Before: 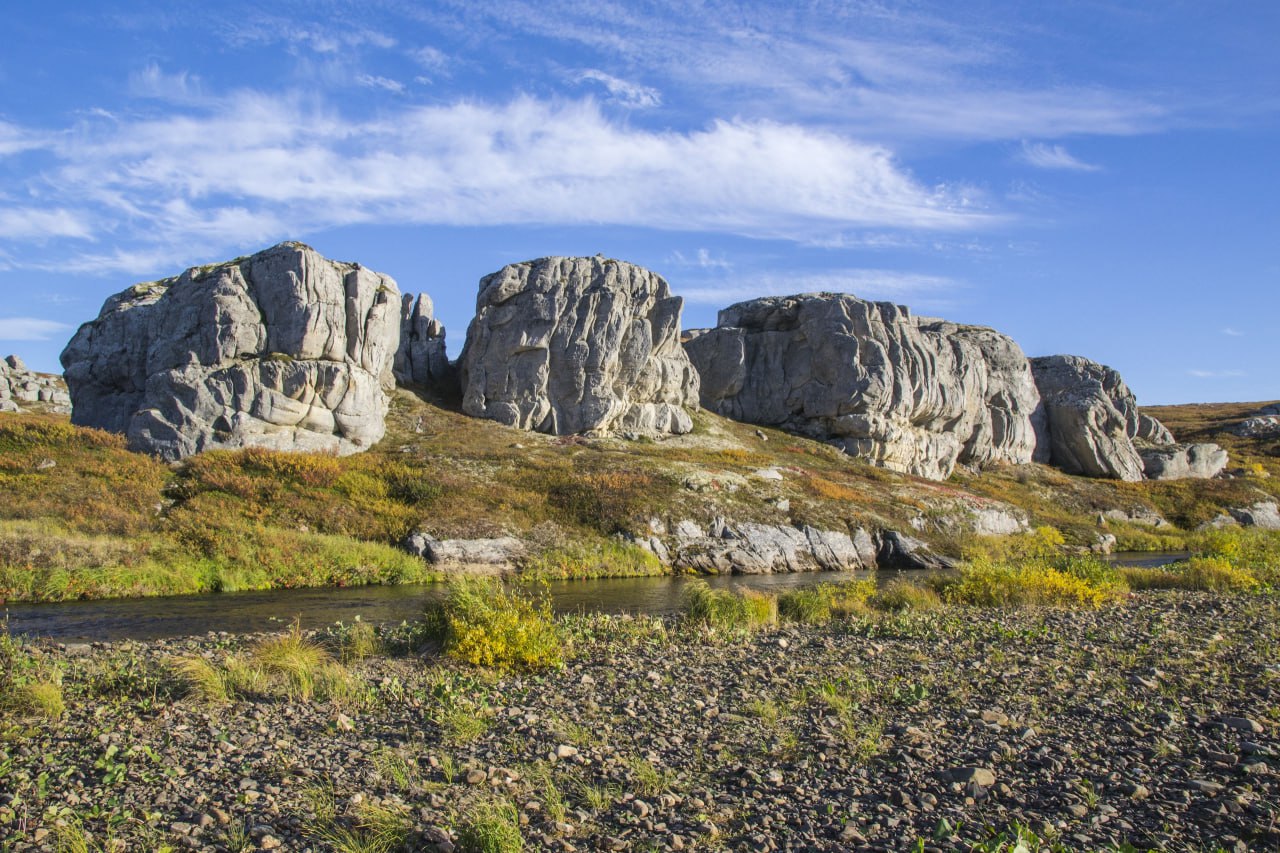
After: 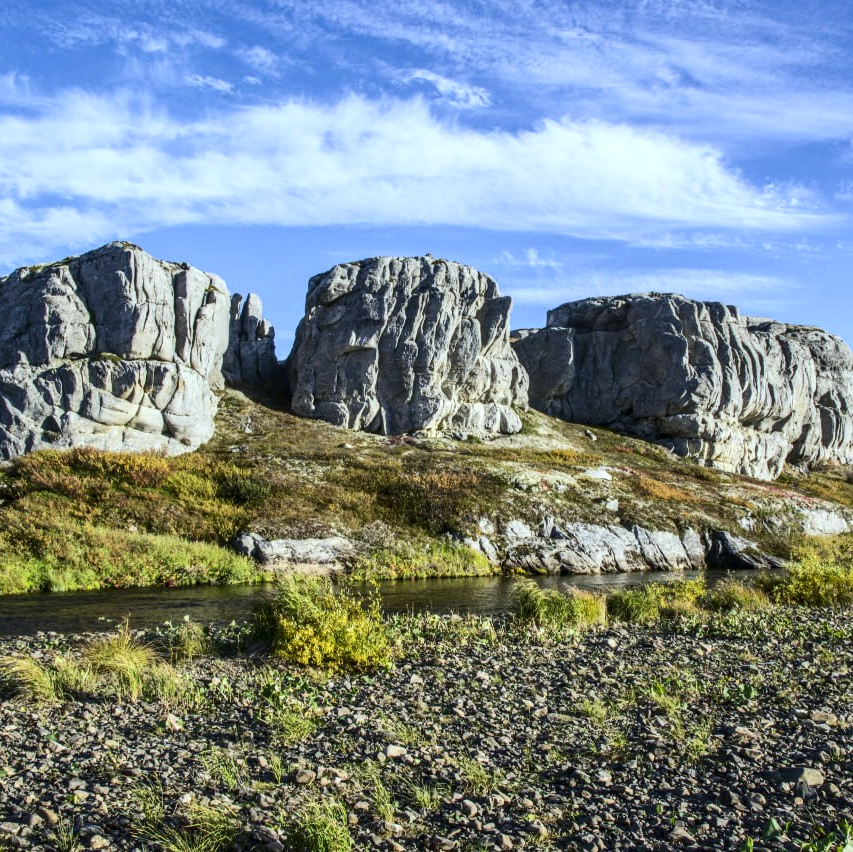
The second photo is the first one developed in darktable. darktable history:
local contrast: on, module defaults
crop and rotate: left 13.409%, right 19.924%
white balance: red 0.925, blue 1.046
contrast brightness saturation: contrast 0.28
